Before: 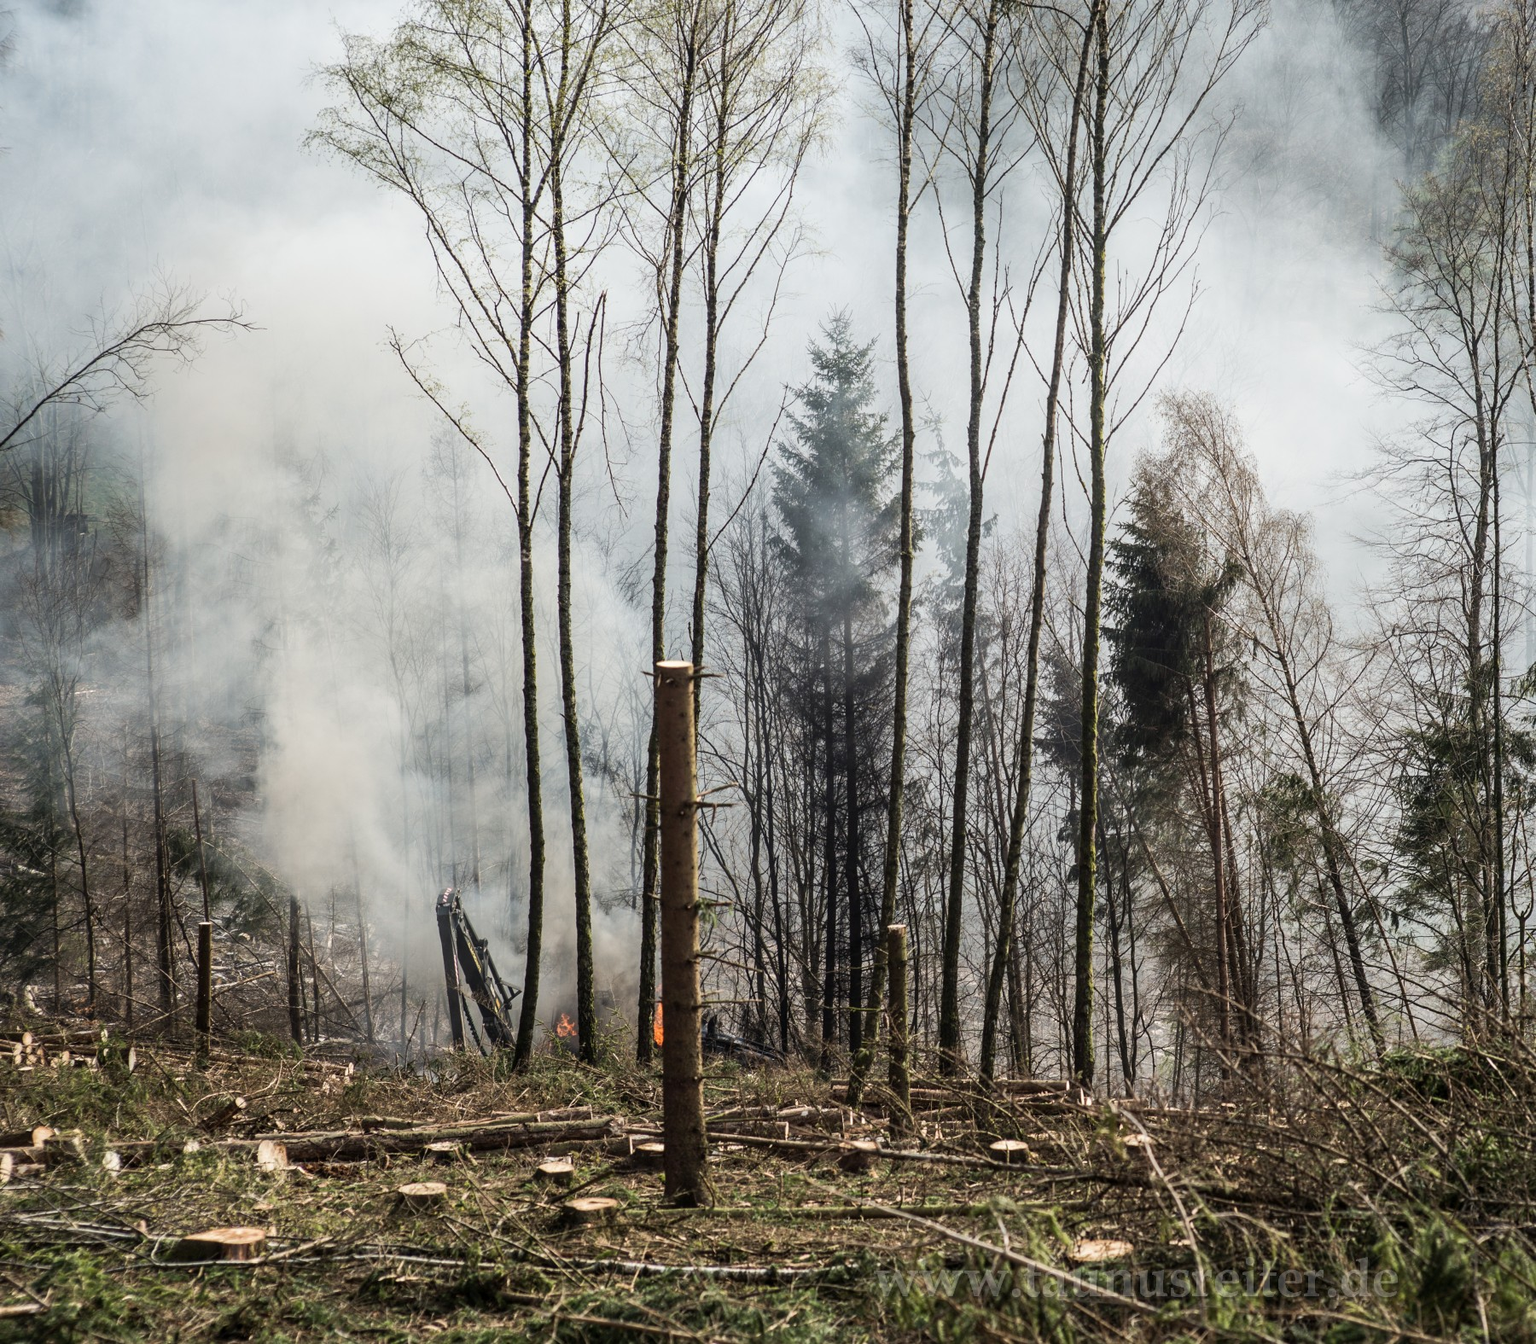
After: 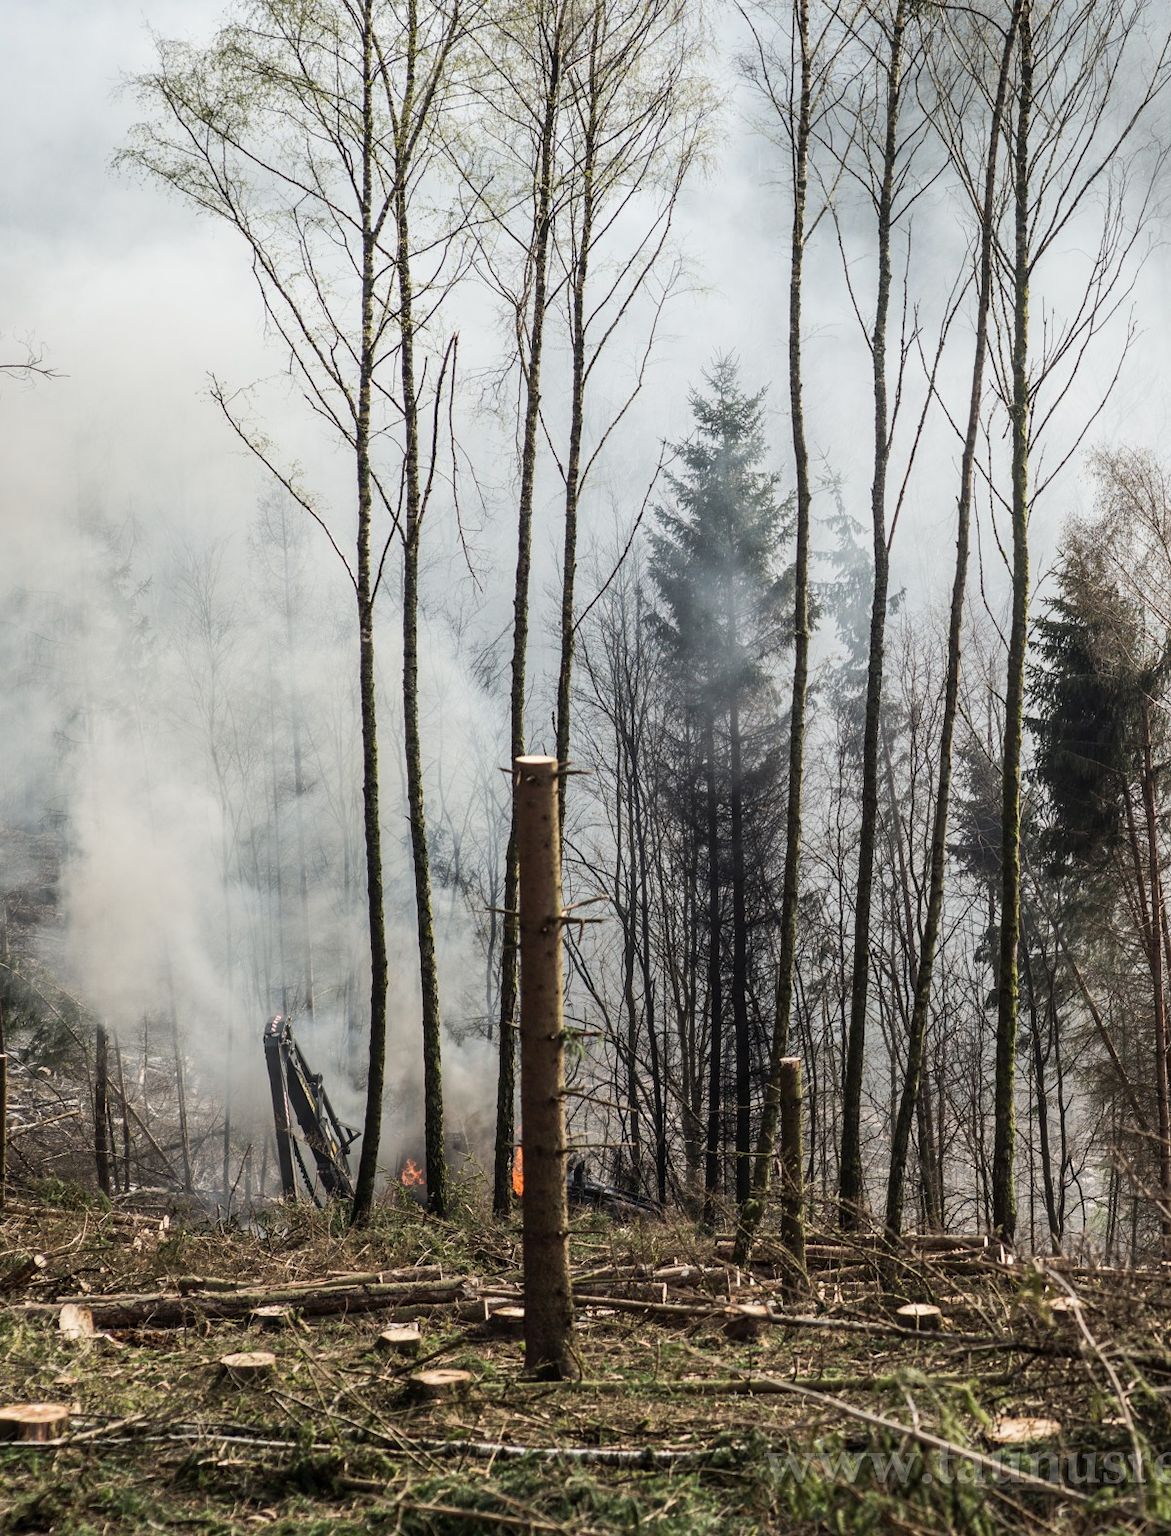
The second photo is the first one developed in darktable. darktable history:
crop and rotate: left 13.416%, right 19.901%
base curve: preserve colors none
